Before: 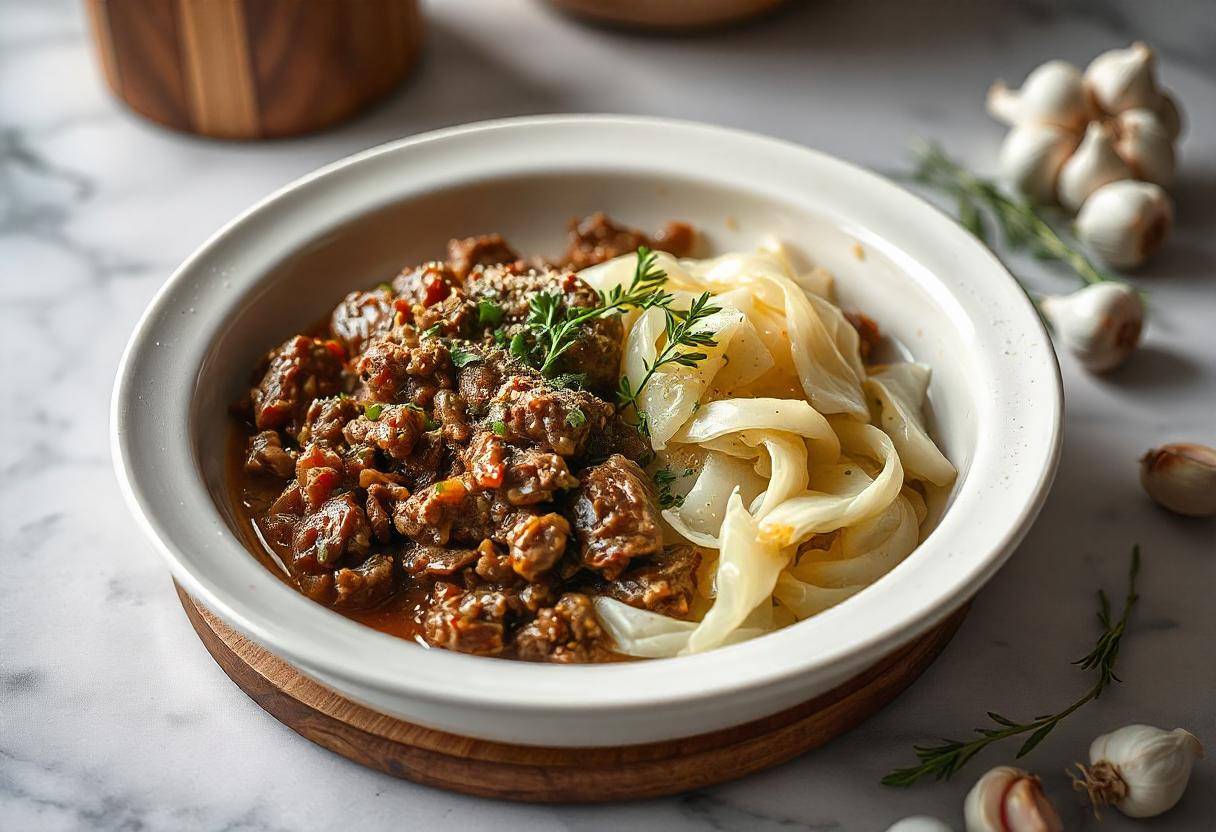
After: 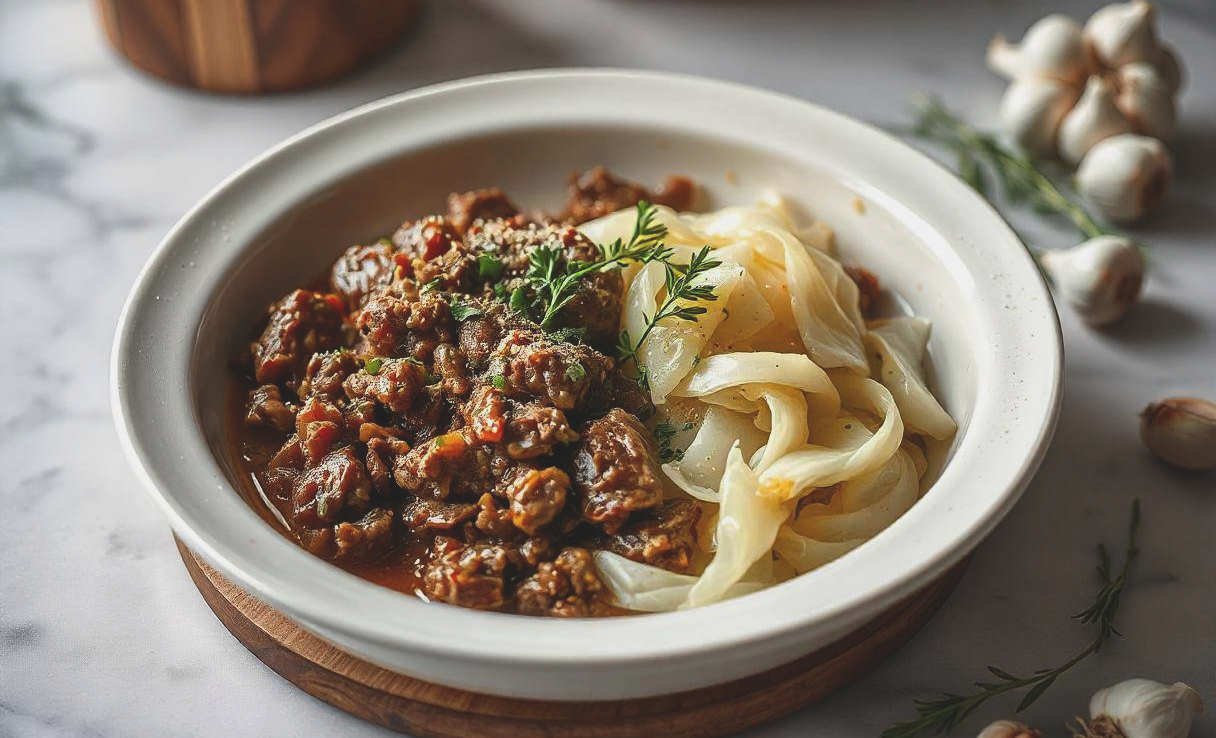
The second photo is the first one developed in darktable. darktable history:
exposure: black level correction -0.014, exposure -0.193 EV, compensate highlight preservation false
crop and rotate: top 5.609%, bottom 5.609%
